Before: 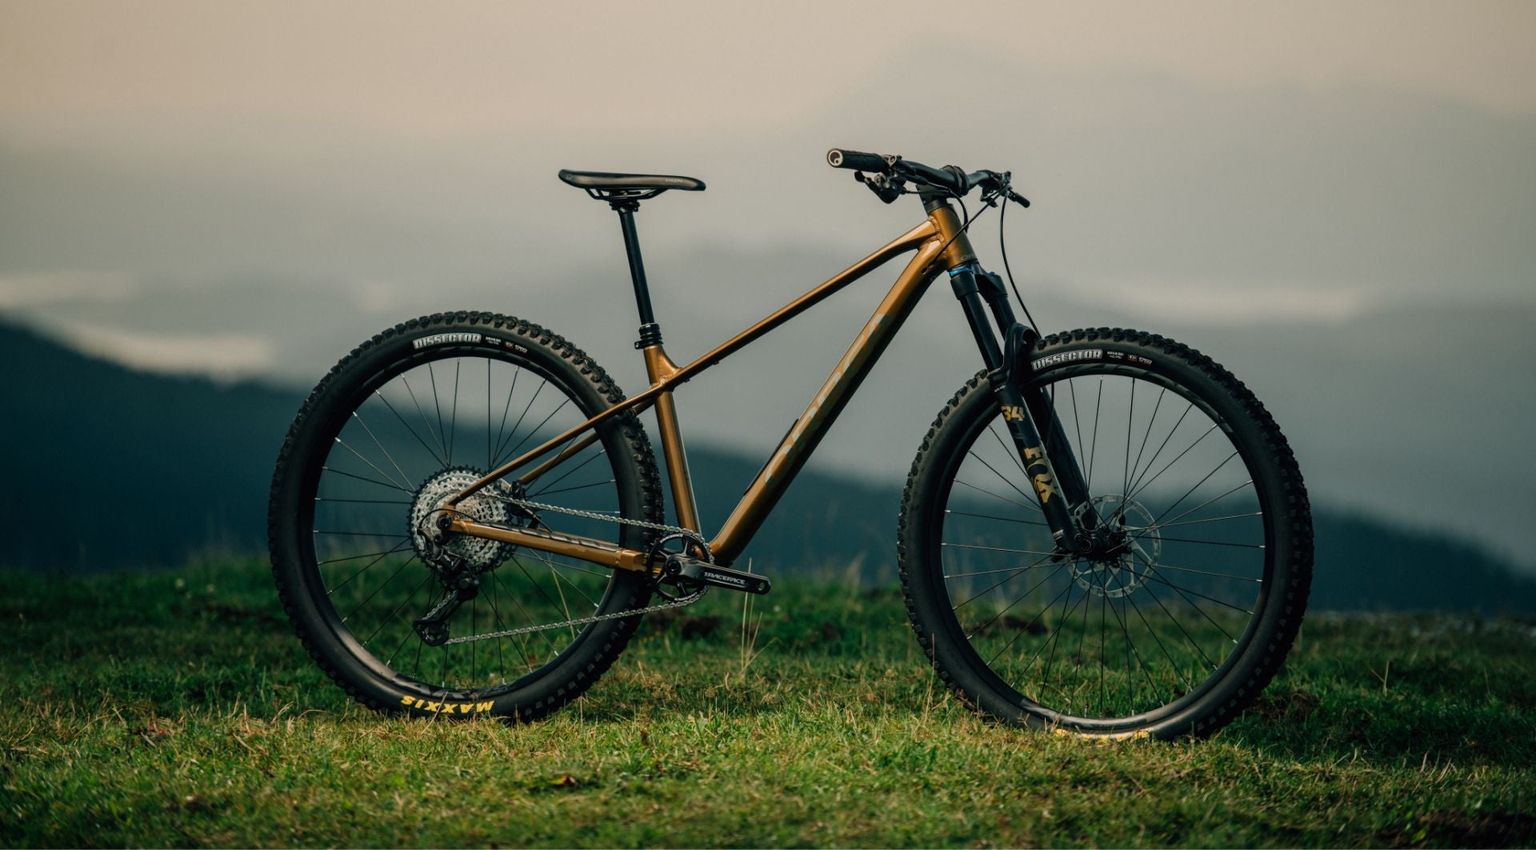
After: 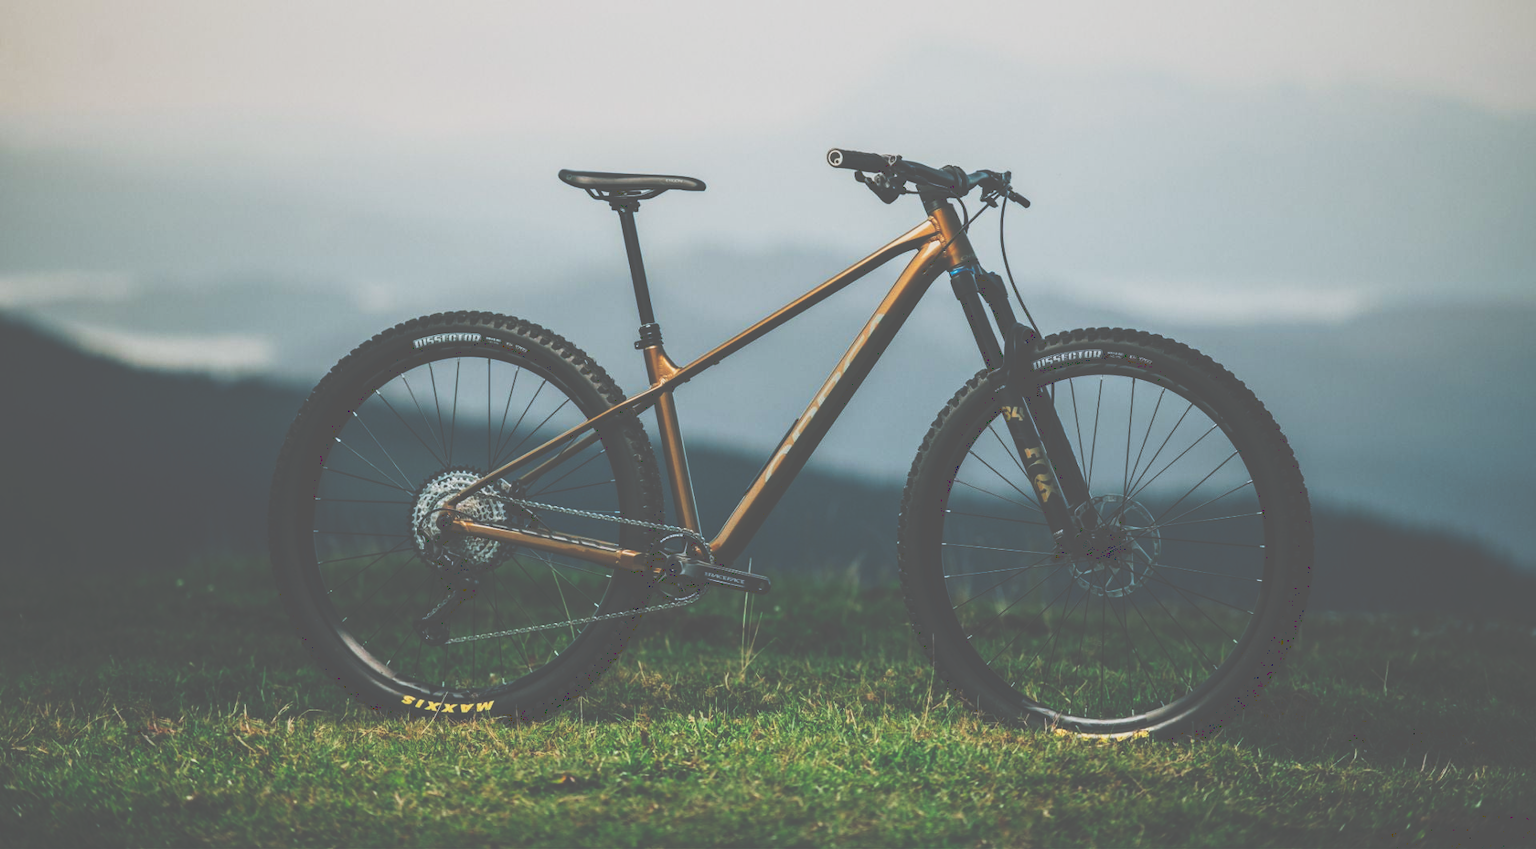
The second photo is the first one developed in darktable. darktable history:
tone curve: curves: ch0 [(0, 0) (0.003, 0.345) (0.011, 0.345) (0.025, 0.345) (0.044, 0.349) (0.069, 0.353) (0.1, 0.356) (0.136, 0.359) (0.177, 0.366) (0.224, 0.378) (0.277, 0.398) (0.335, 0.429) (0.399, 0.476) (0.468, 0.545) (0.543, 0.624) (0.623, 0.721) (0.709, 0.811) (0.801, 0.876) (0.898, 0.913) (1, 1)], preserve colors none
color calibration: x 0.37, y 0.382, temperature 4313.32 K
